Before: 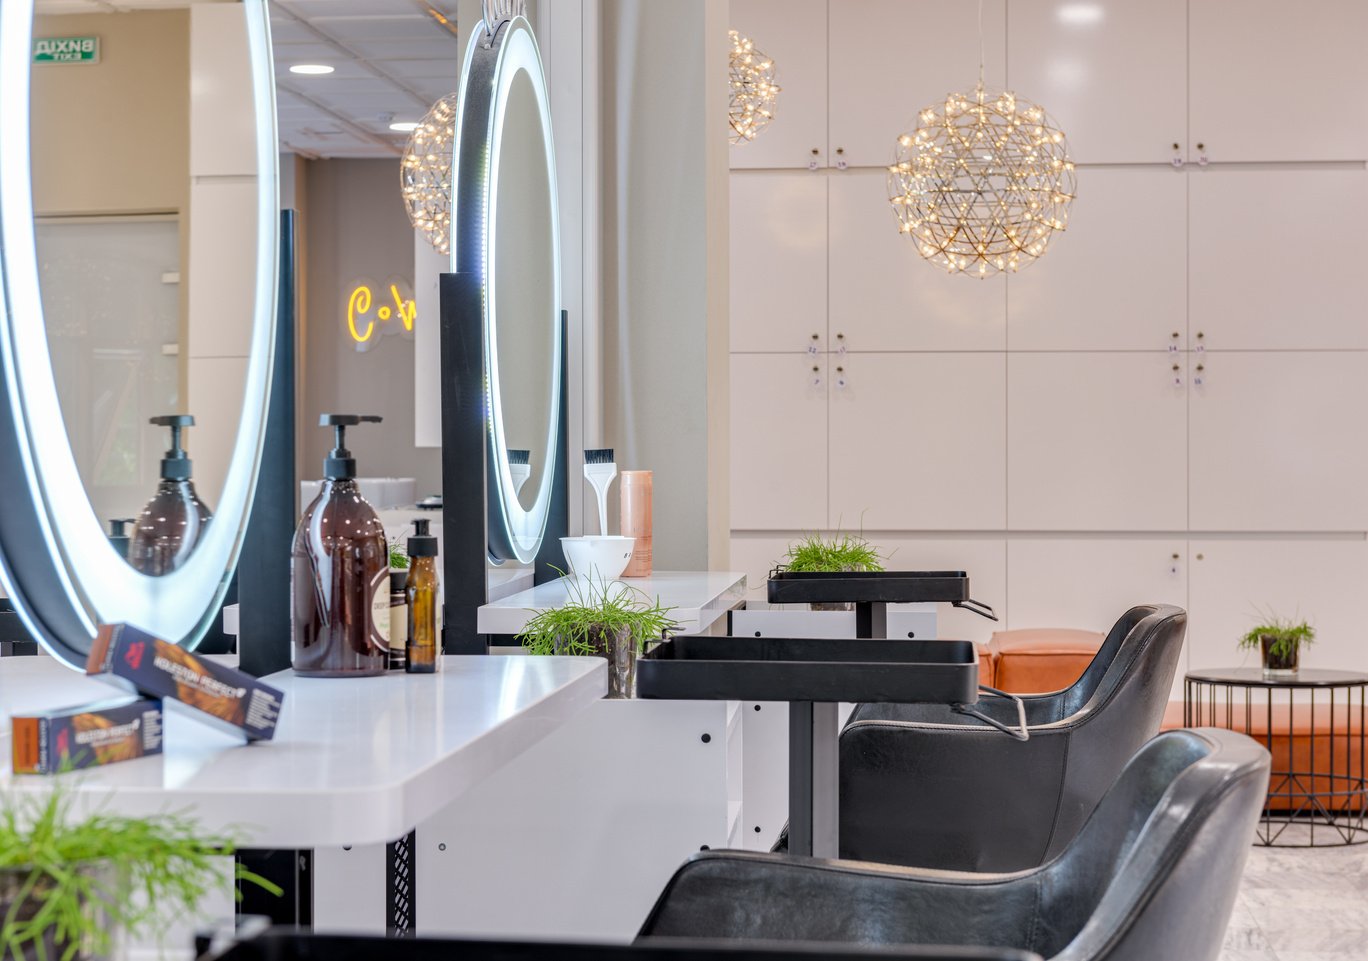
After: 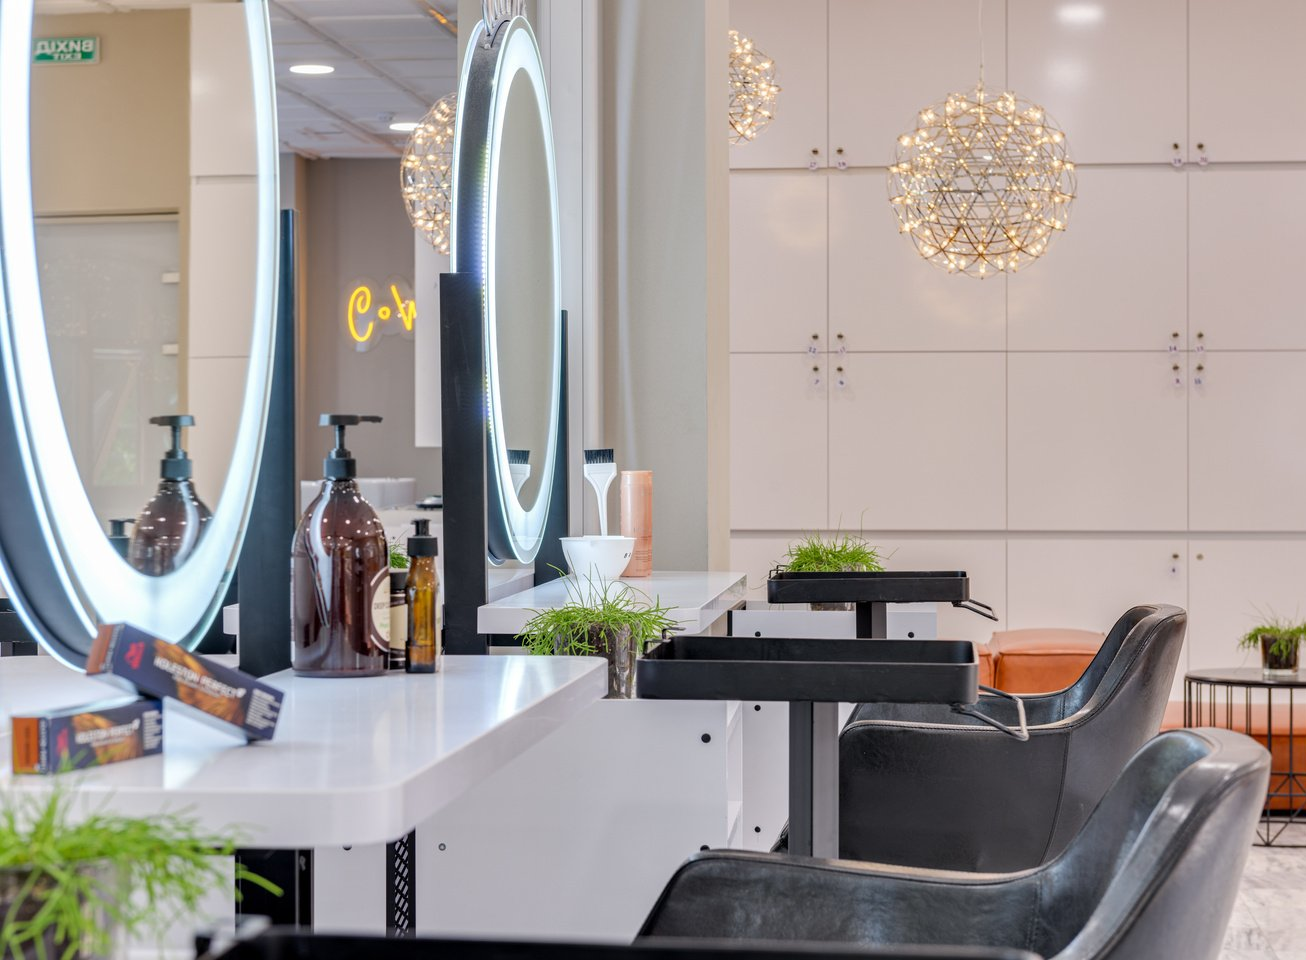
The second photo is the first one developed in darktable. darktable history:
crop: right 4.476%, bottom 0.025%
